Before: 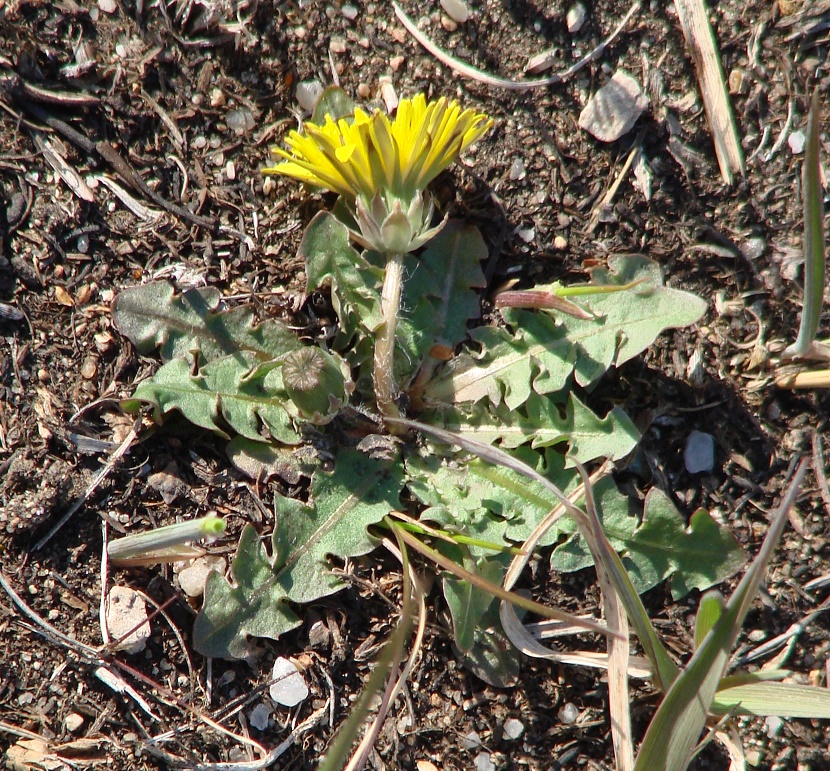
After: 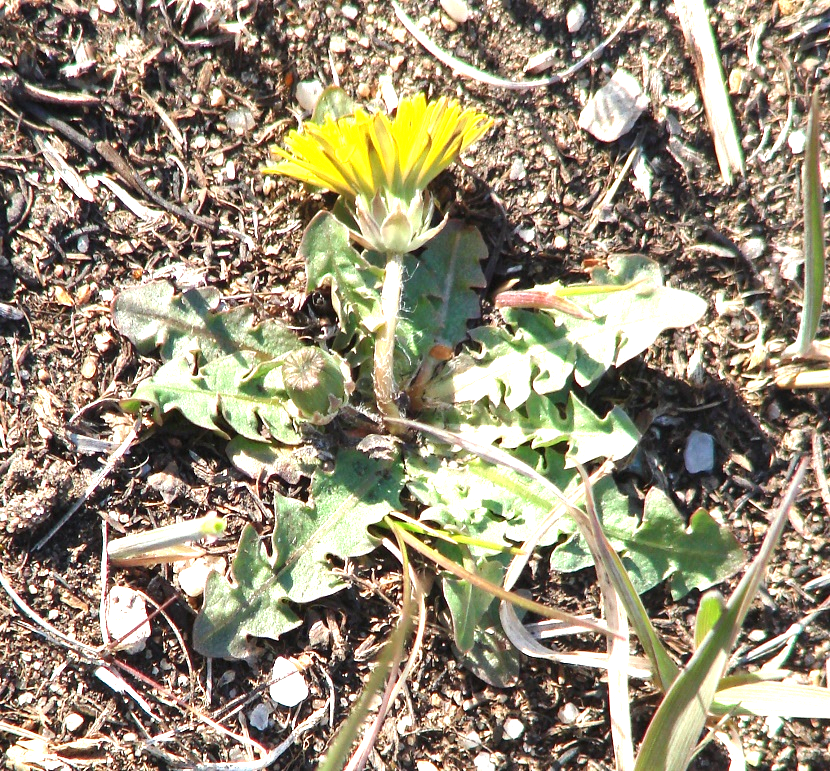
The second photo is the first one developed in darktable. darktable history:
exposure: black level correction 0, exposure 1.346 EV, compensate exposure bias true, compensate highlight preservation false
